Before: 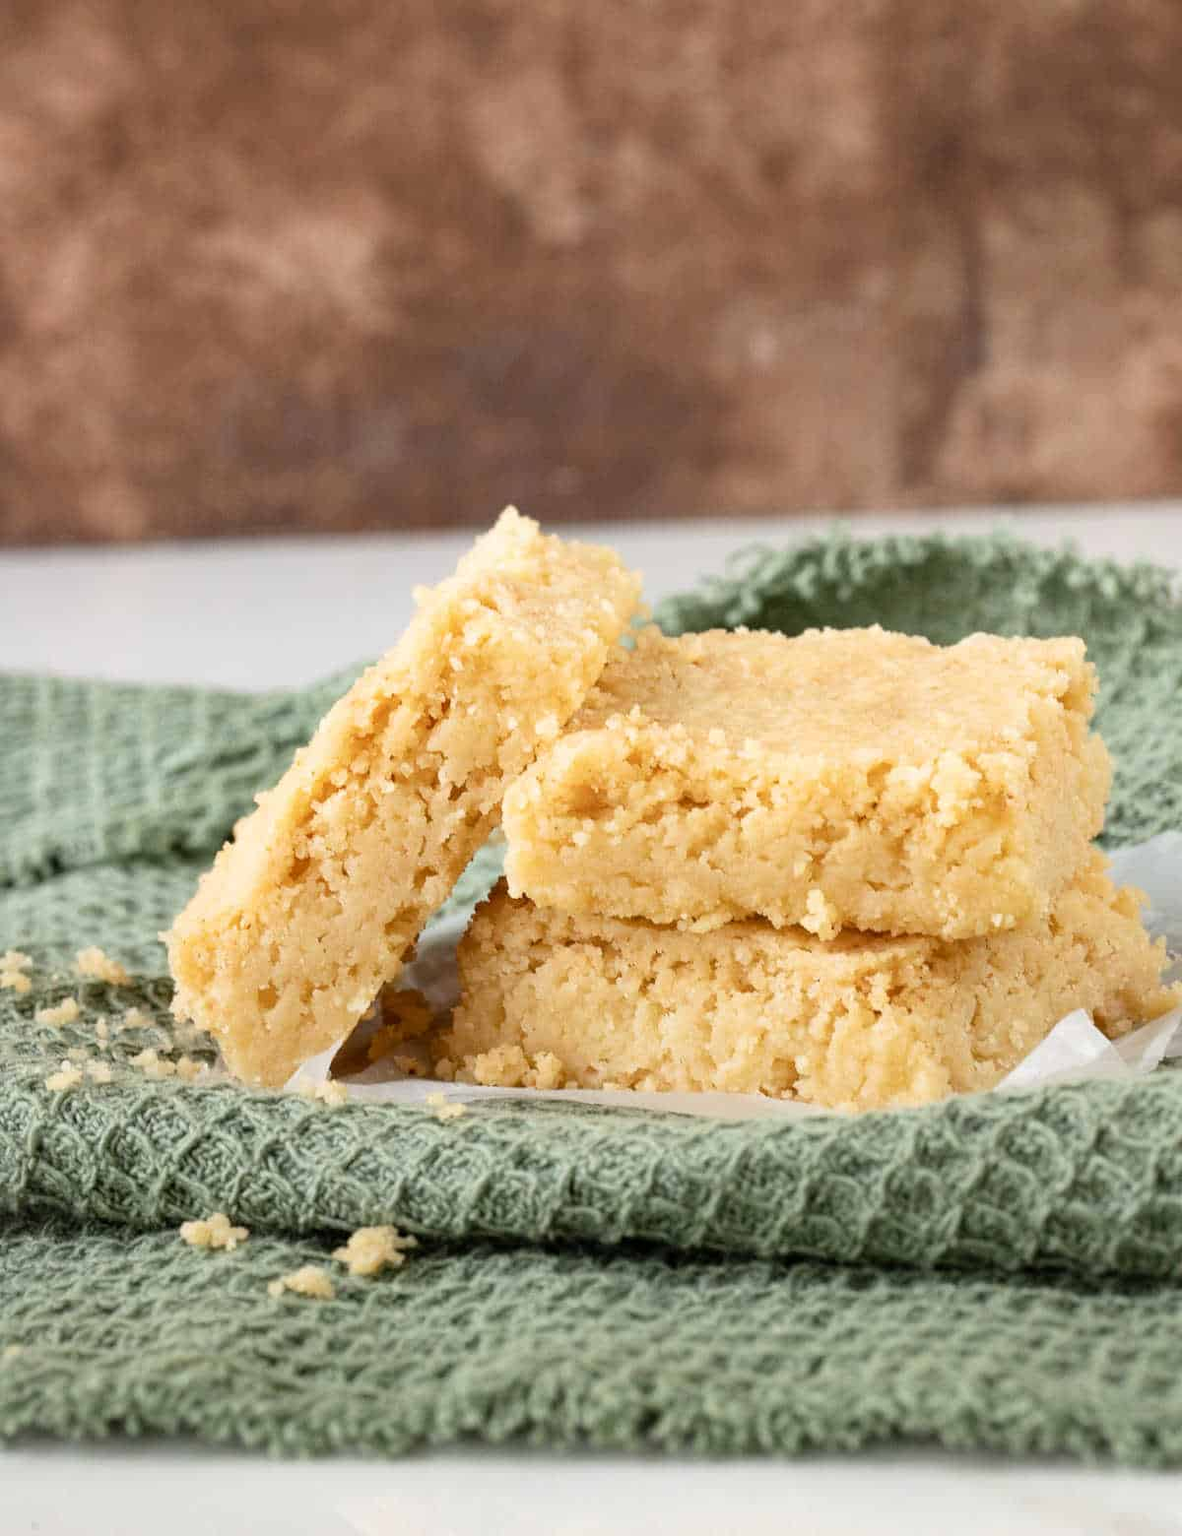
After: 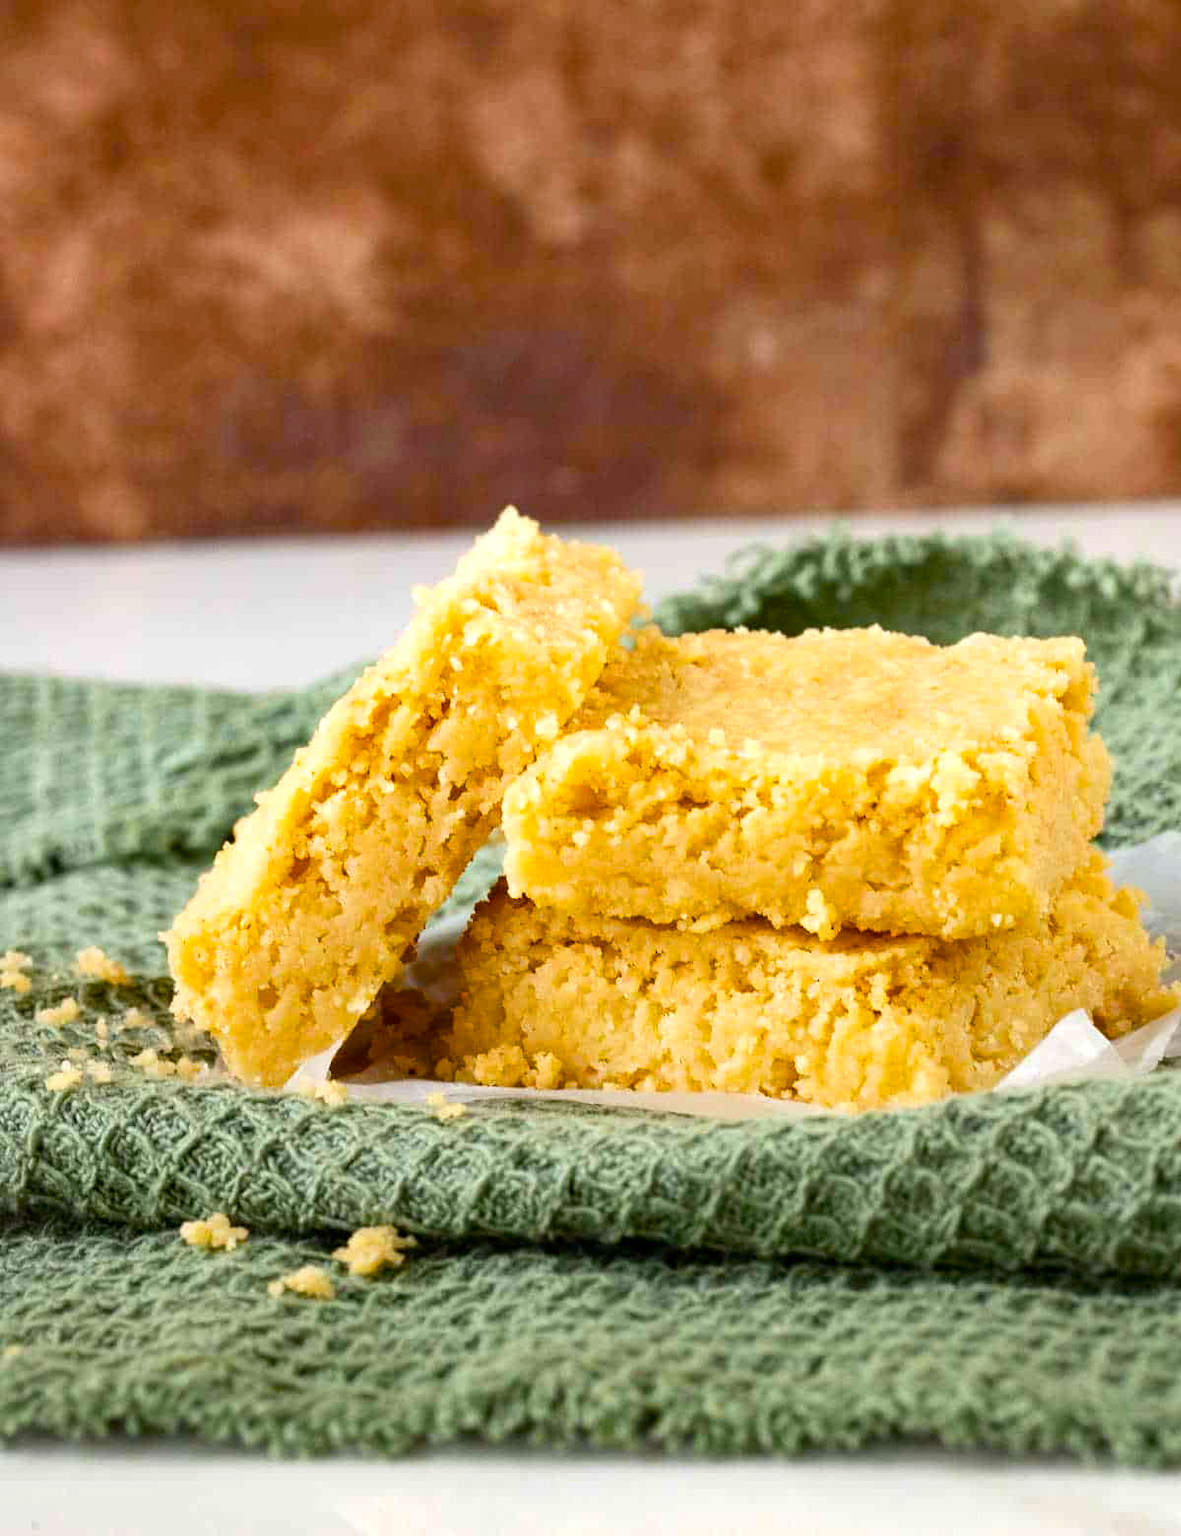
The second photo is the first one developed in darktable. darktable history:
contrast brightness saturation: brightness -0.086
color balance rgb: shadows lift › chroma 3.011%, shadows lift › hue 281.94°, highlights gain › luminance 17.852%, perceptual saturation grading › global saturation 37.06%, perceptual saturation grading › shadows 36.167%, global vibrance 20%
